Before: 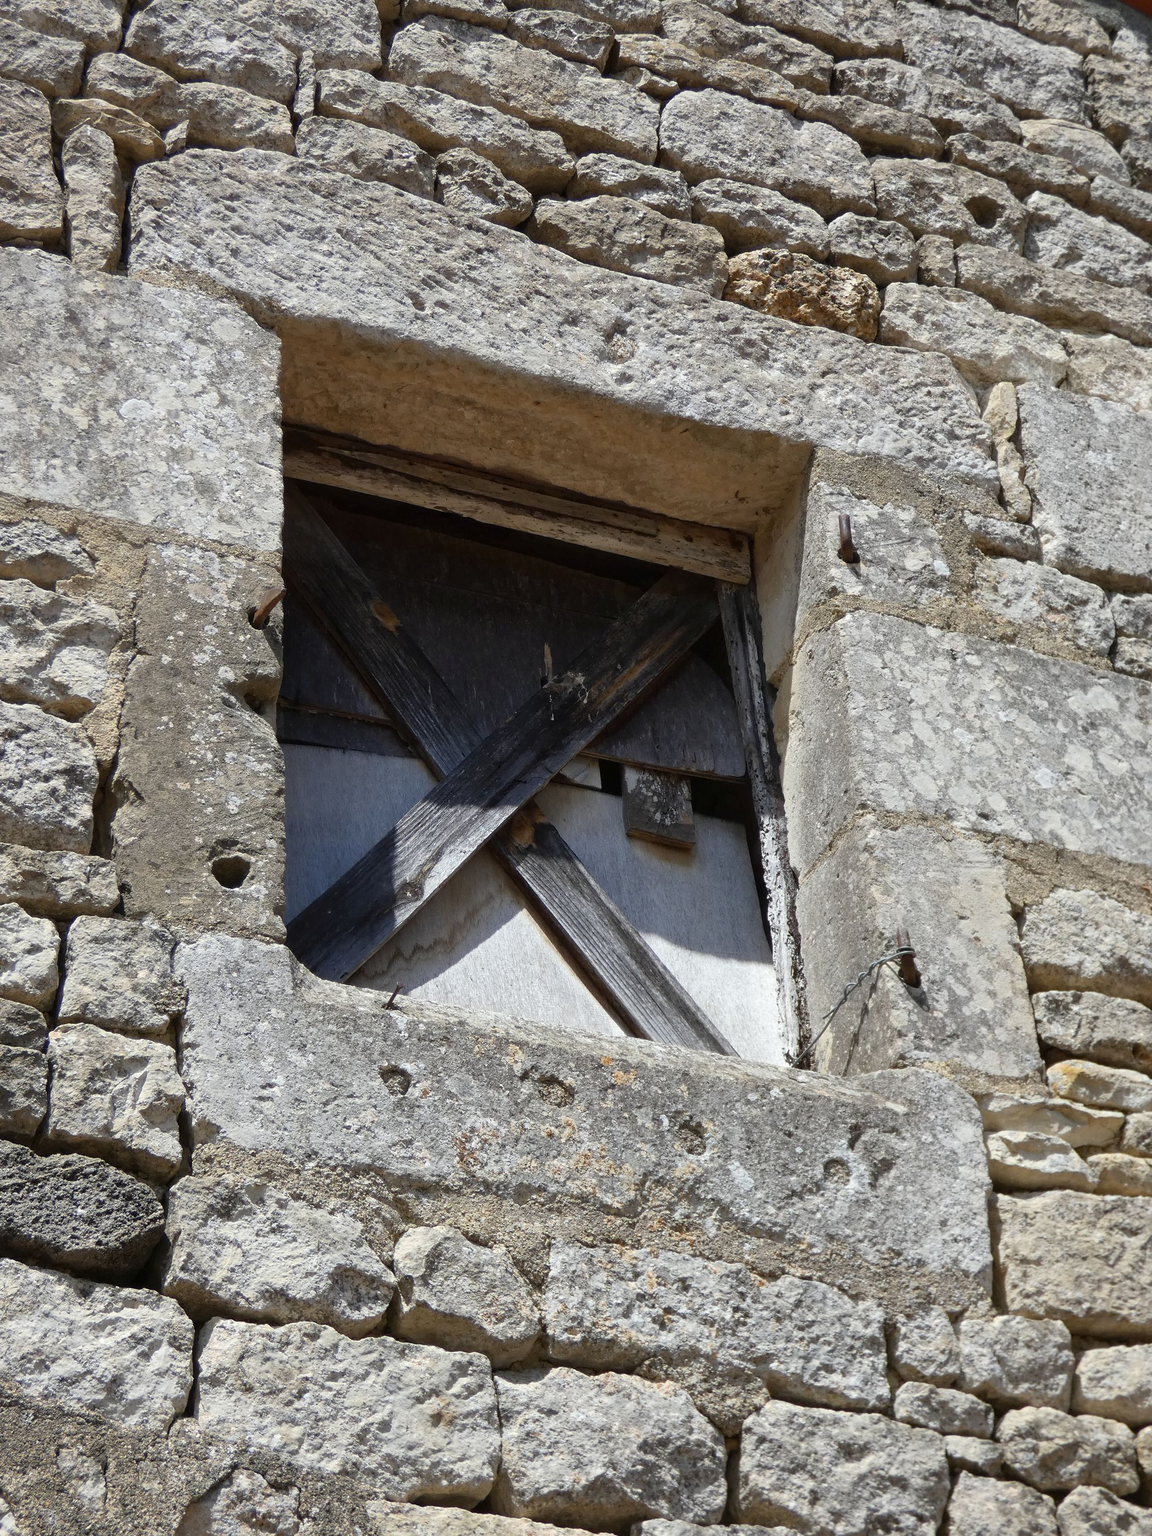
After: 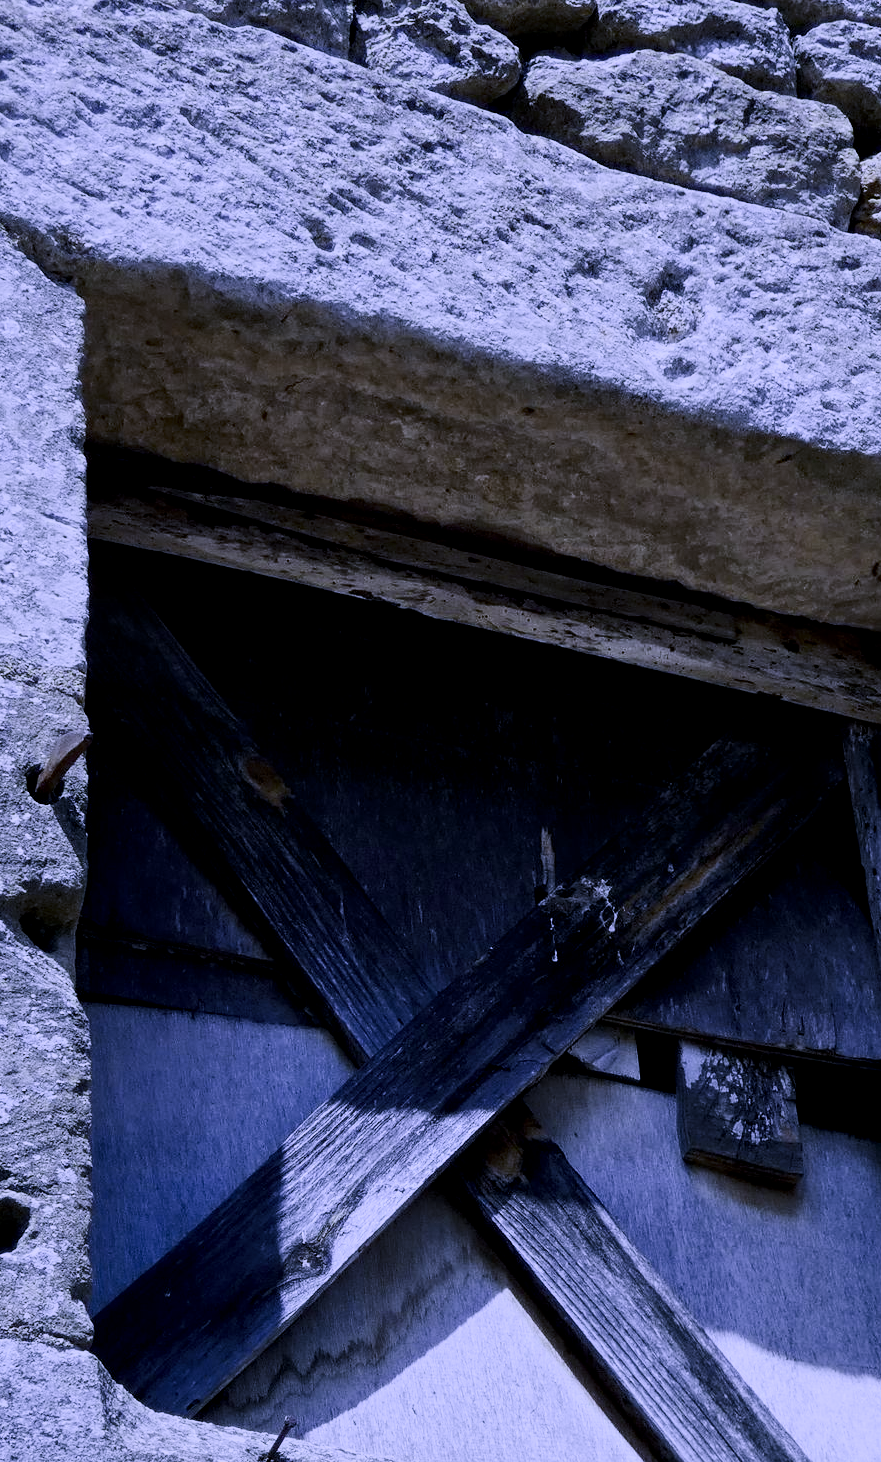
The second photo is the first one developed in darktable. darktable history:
local contrast: highlights 100%, shadows 100%, detail 131%, midtone range 0.2
crop: left 20.248%, top 10.86%, right 35.675%, bottom 34.321%
contrast brightness saturation: contrast 0.28
filmic rgb: black relative exposure -8.54 EV, white relative exposure 5.52 EV, hardness 3.39, contrast 1.016
white balance: red 0.766, blue 1.537
color correction: highlights a* 7.34, highlights b* 4.37
shadows and highlights: shadows 32.83, highlights -47.7, soften with gaussian
